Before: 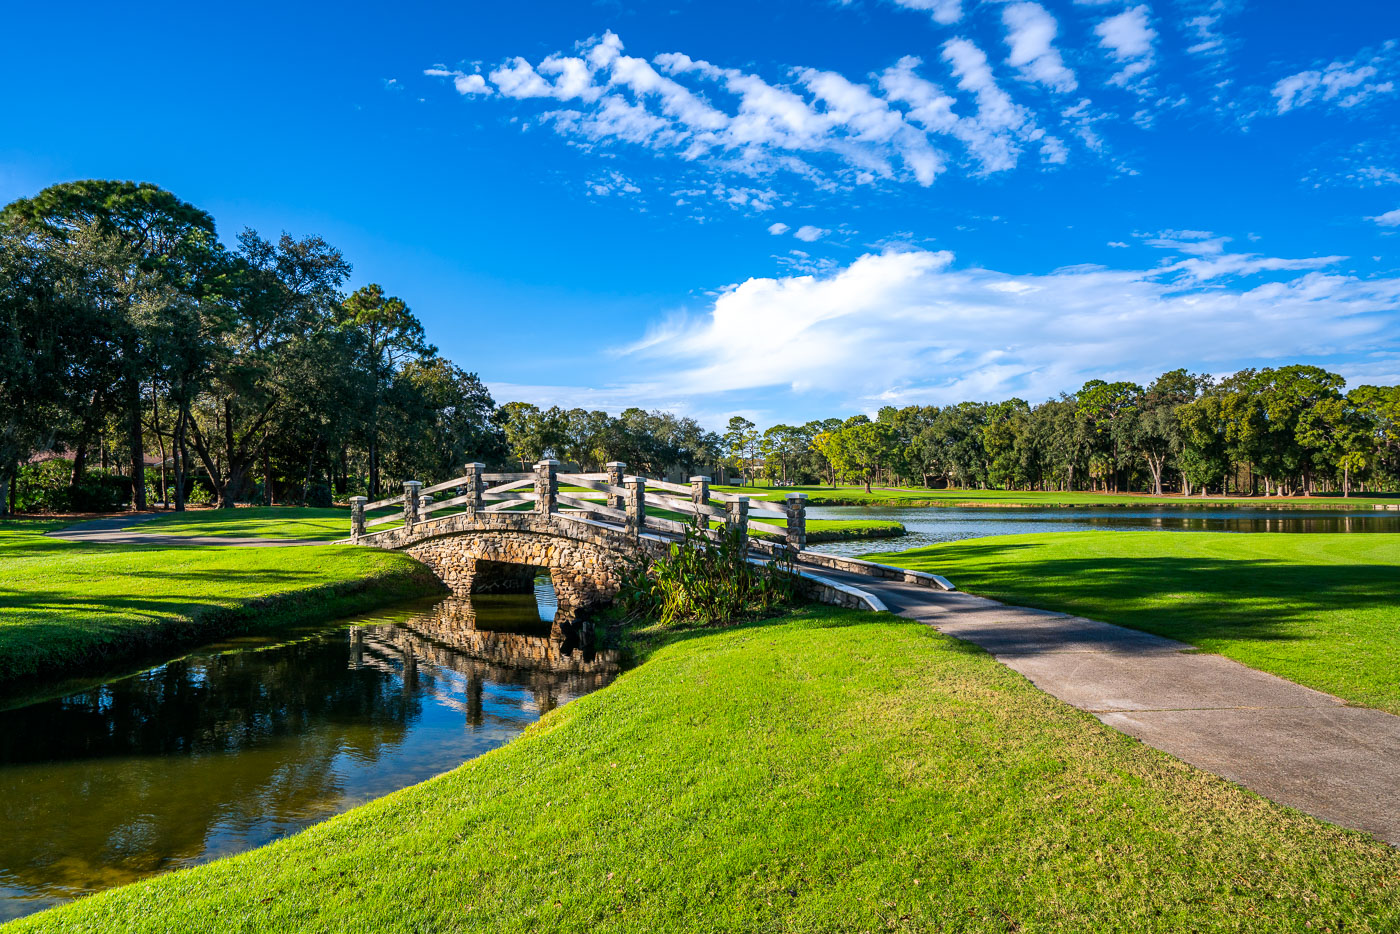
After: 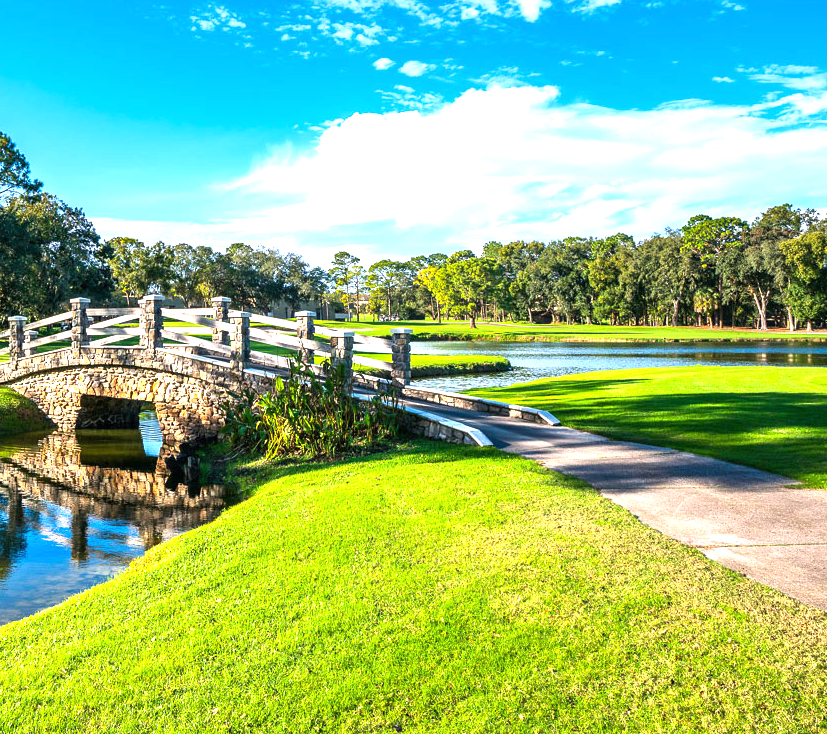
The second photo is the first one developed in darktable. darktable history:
exposure: black level correction 0, exposure 1.1 EV, compensate exposure bias true, compensate highlight preservation false
crop and rotate: left 28.256%, top 17.734%, right 12.656%, bottom 3.573%
